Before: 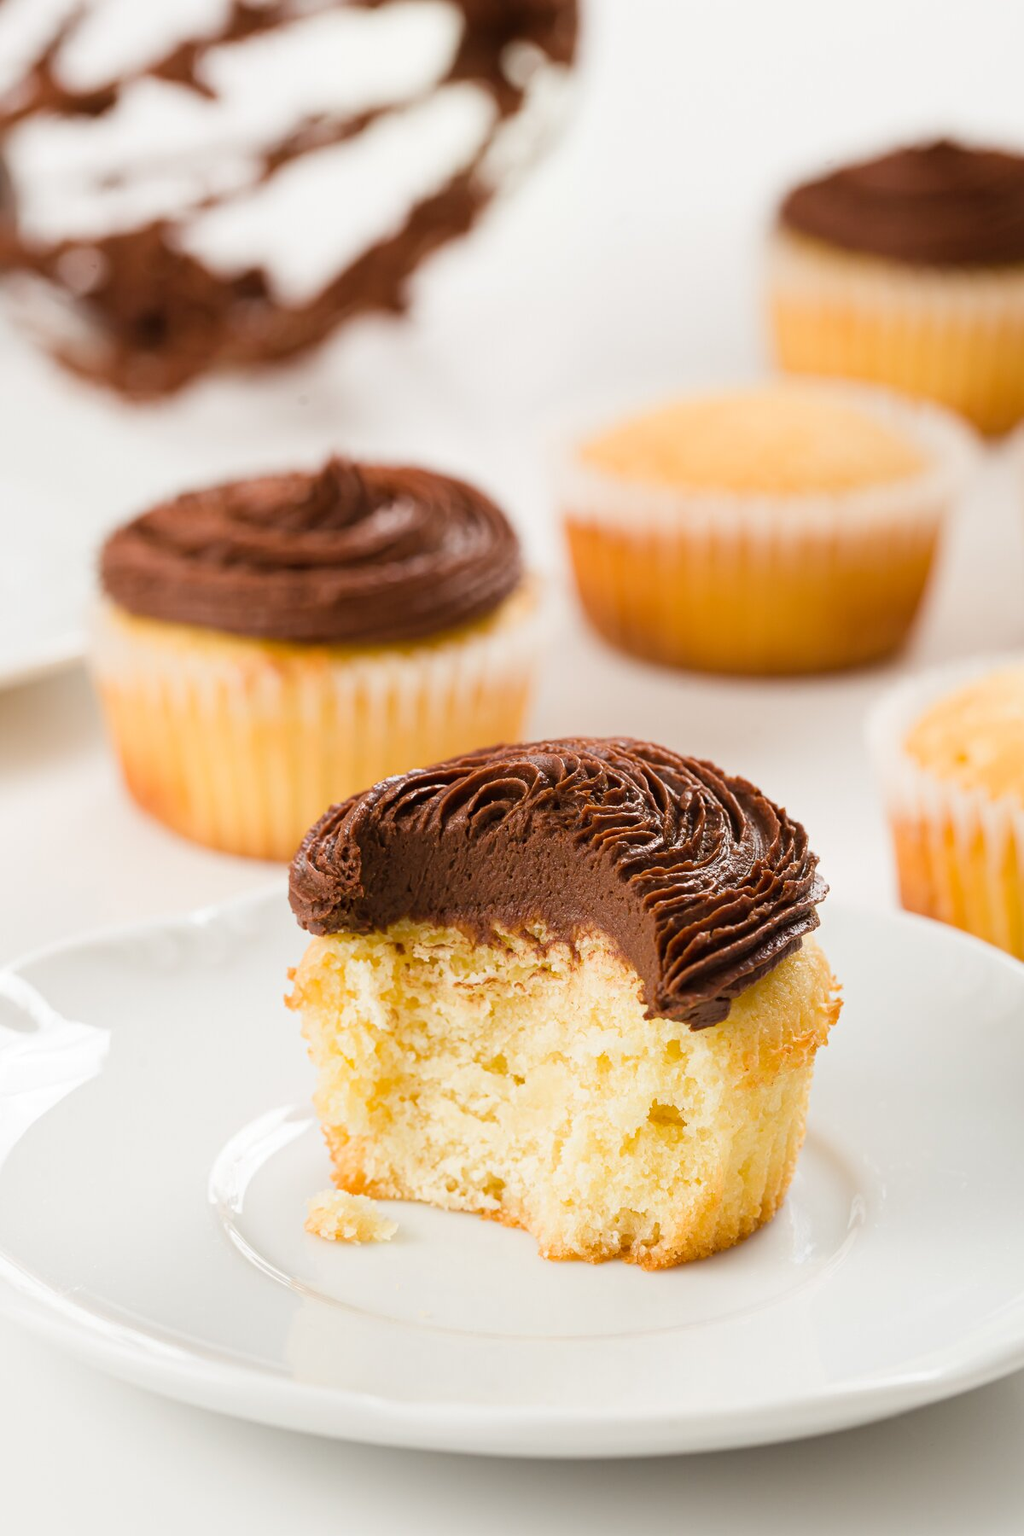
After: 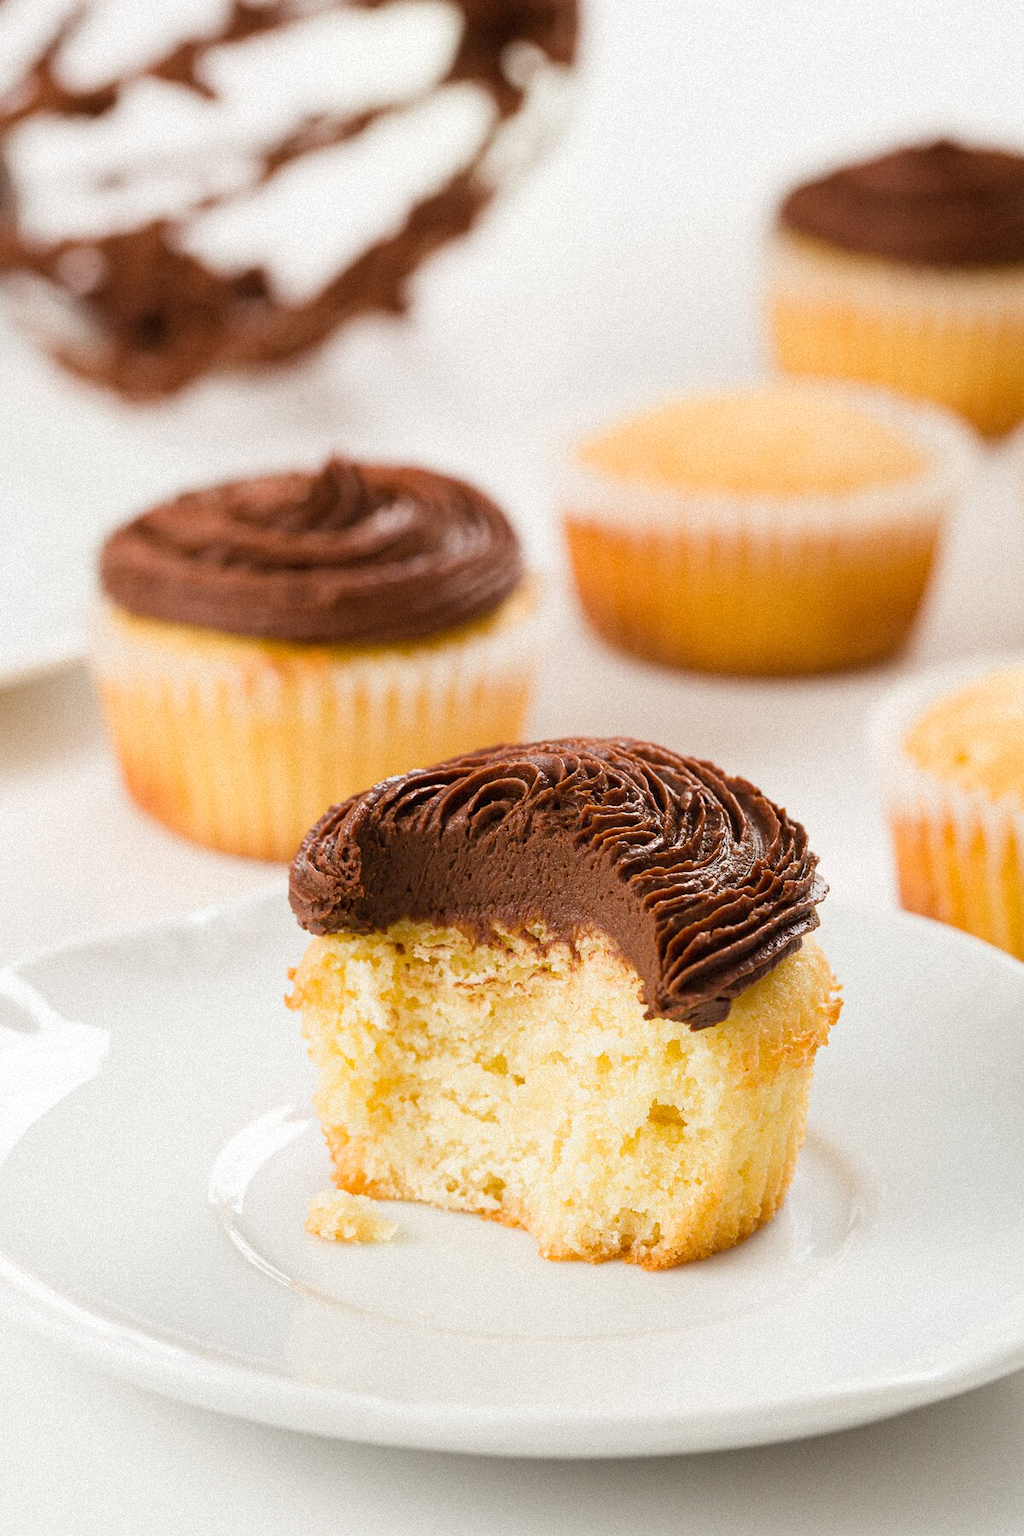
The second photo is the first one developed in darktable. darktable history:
exposure: exposure 0.014 EV, compensate highlight preservation false
grain: mid-tones bias 0%
